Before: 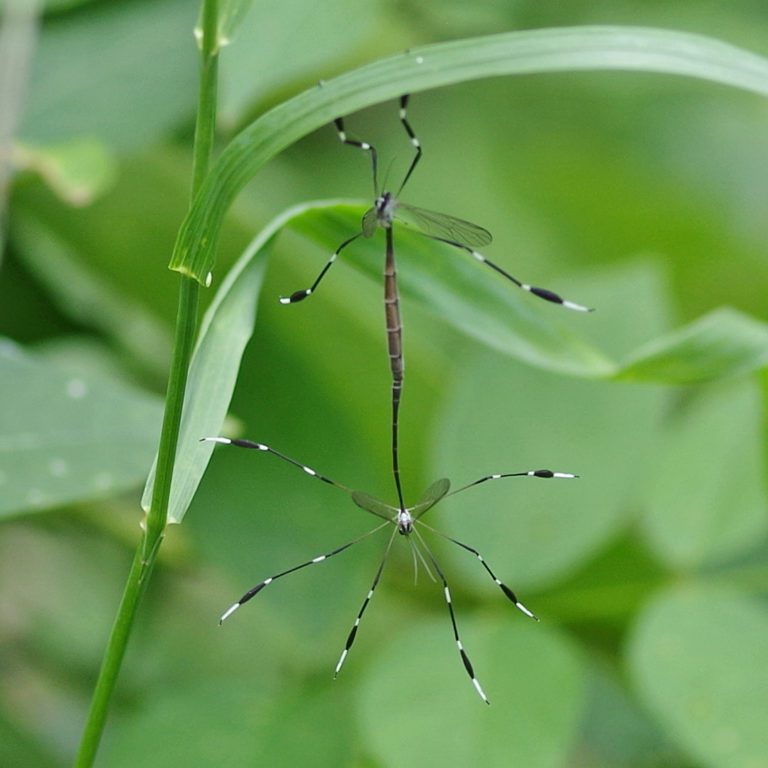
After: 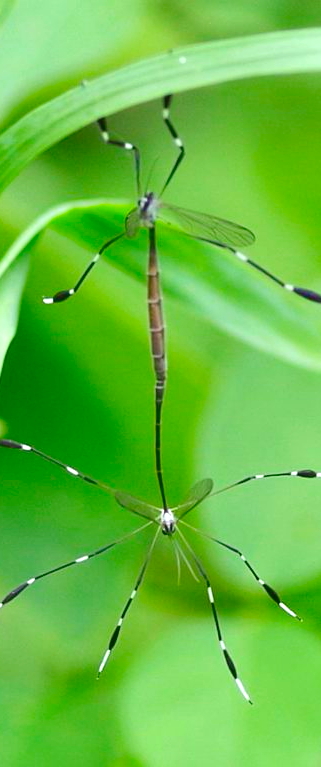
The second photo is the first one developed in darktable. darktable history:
tone equalizer: -8 EV -0.738 EV, -7 EV -0.74 EV, -6 EV -0.566 EV, -5 EV -0.368 EV, -3 EV 0.381 EV, -2 EV 0.6 EV, -1 EV 0.683 EV, +0 EV 0.725 EV, edges refinement/feathering 500, mask exposure compensation -1.57 EV, preserve details guided filter
crop: left 30.914%, right 27.236%
contrast brightness saturation: brightness -0.023, saturation 0.355
levels: white 99.95%, levels [0, 0.445, 1]
